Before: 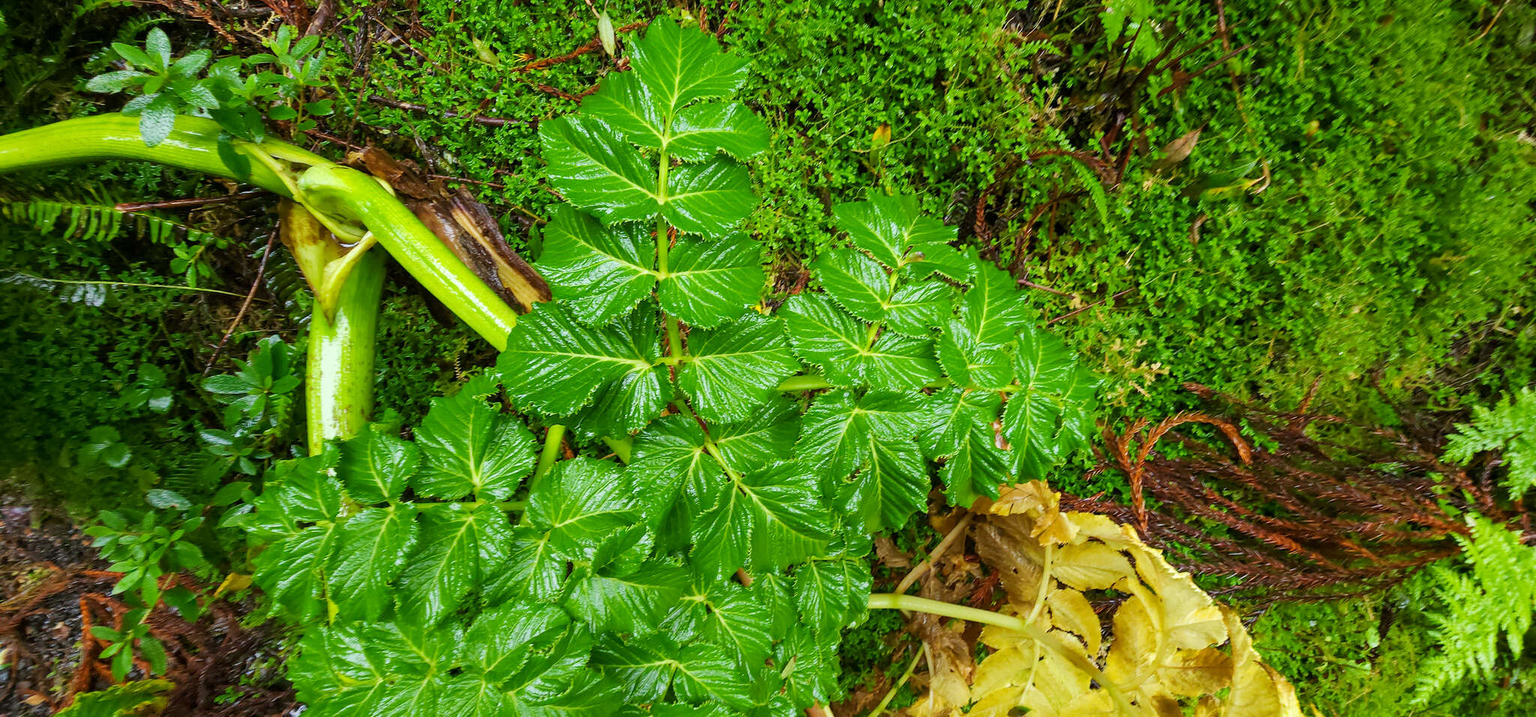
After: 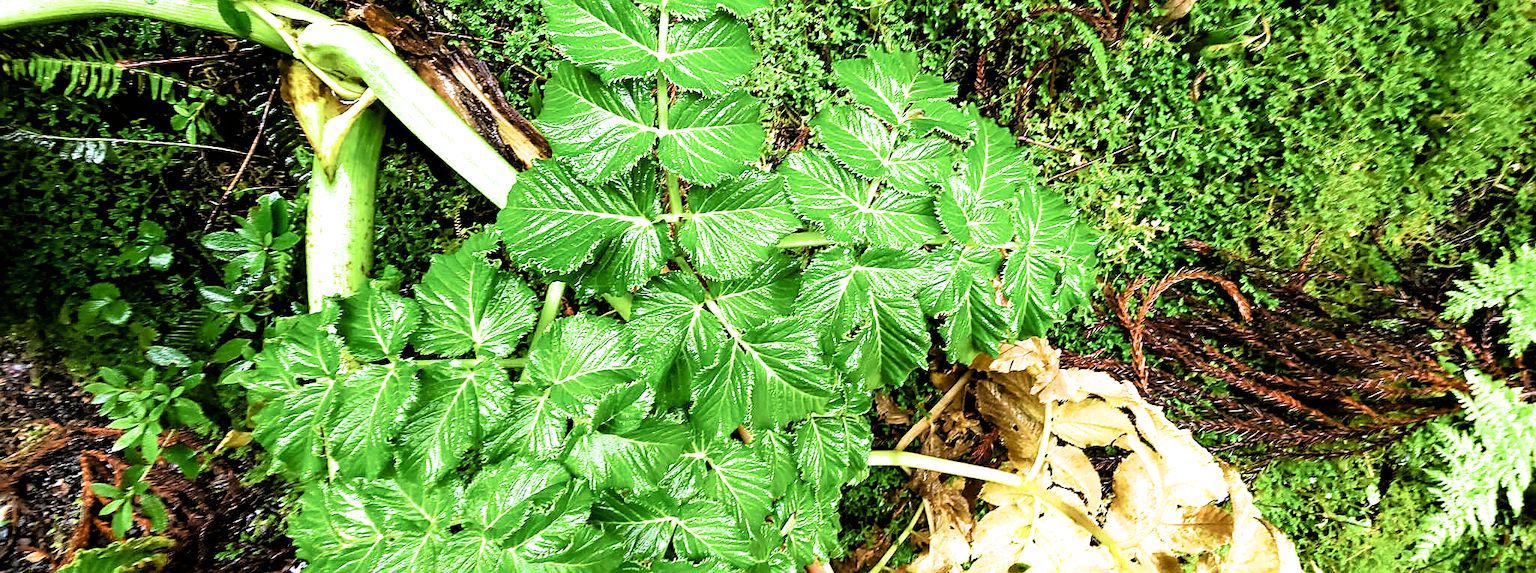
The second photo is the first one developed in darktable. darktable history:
sharpen: on, module defaults
exposure: exposure 0.6 EV, compensate highlight preservation false
crop and rotate: top 19.998%
filmic rgb: black relative exposure -3.63 EV, white relative exposure 2.16 EV, hardness 3.62
